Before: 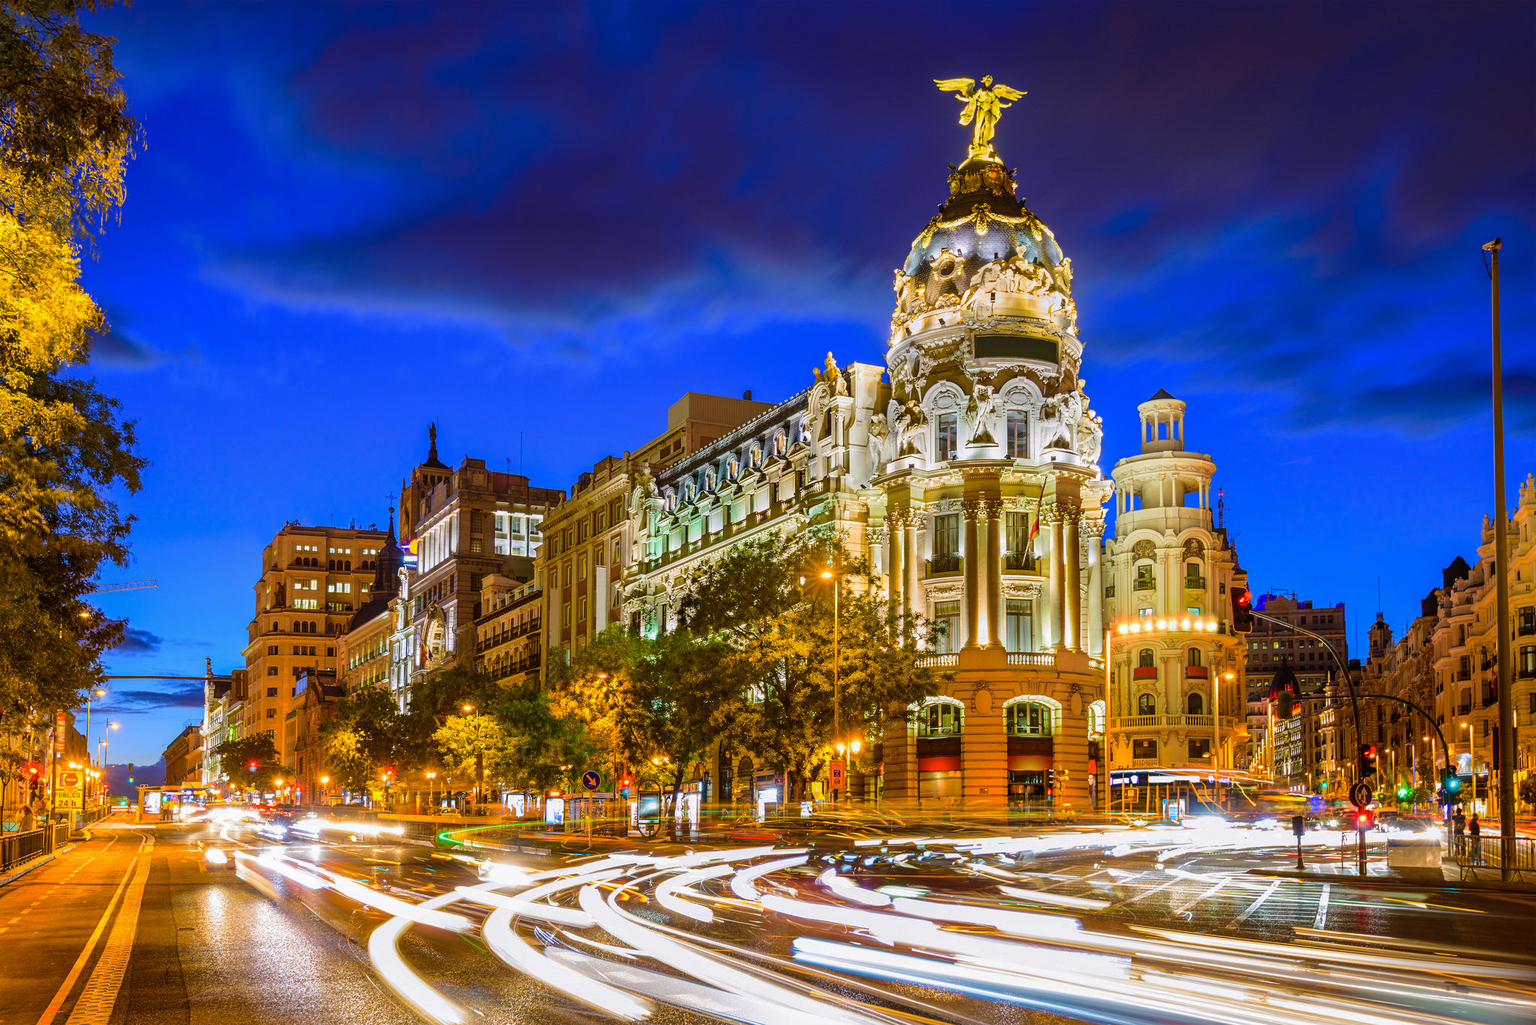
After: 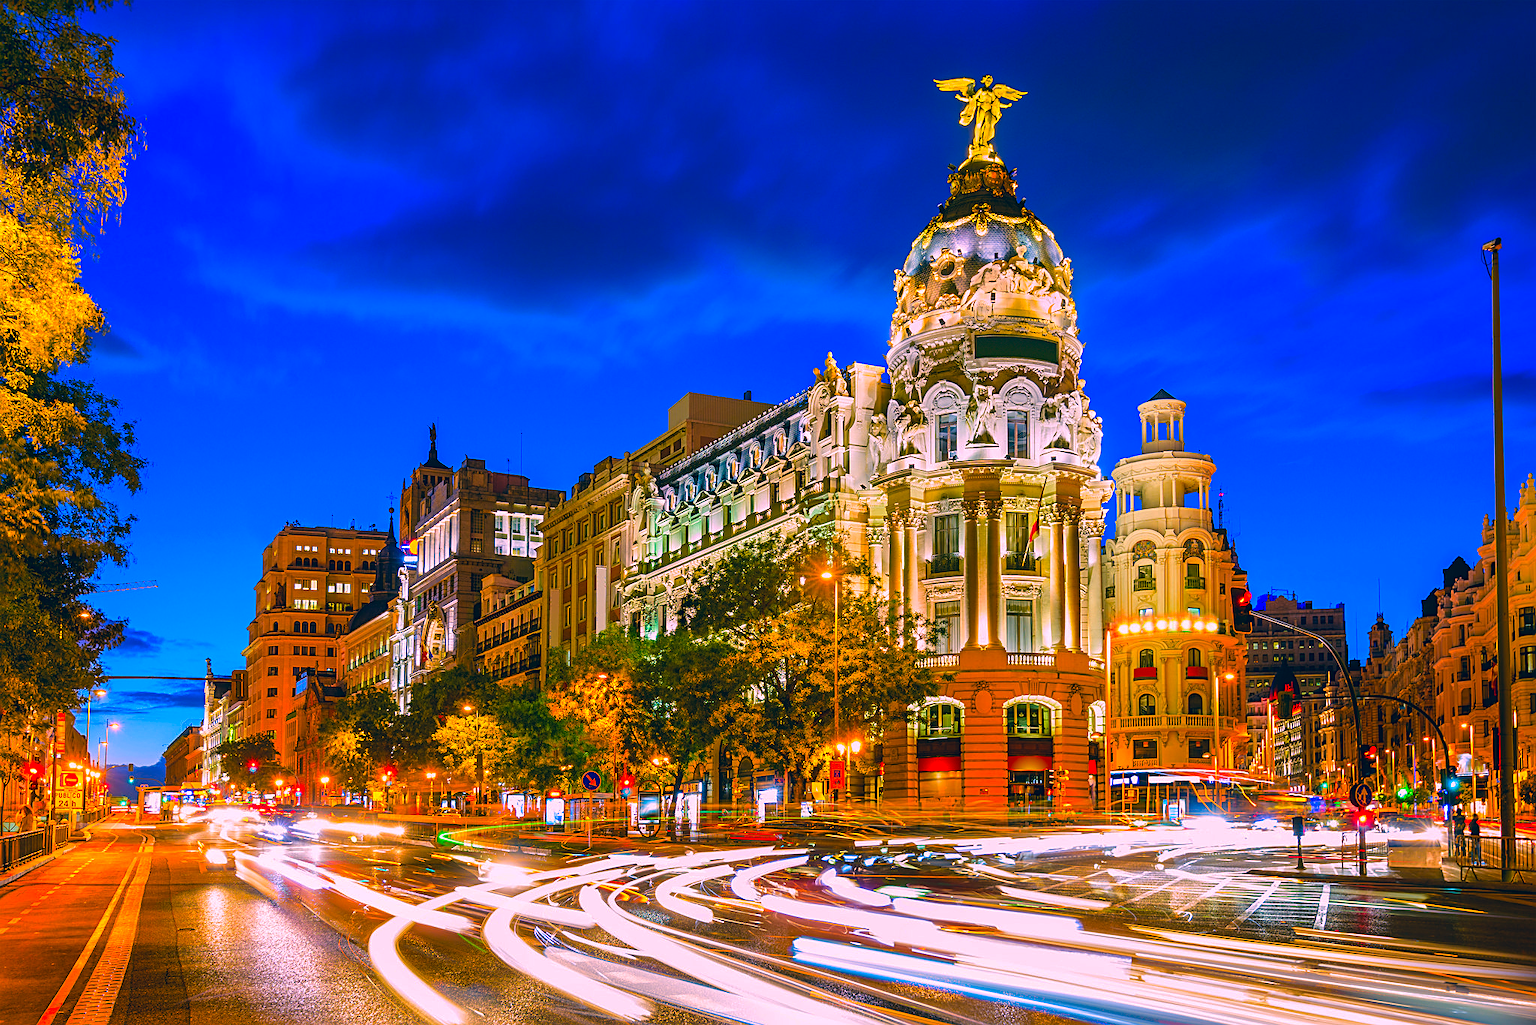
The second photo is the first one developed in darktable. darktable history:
sharpen: on, module defaults
color correction: highlights a* 17.03, highlights b* 0.205, shadows a* -15.38, shadows b* -14.56, saturation 1.5
